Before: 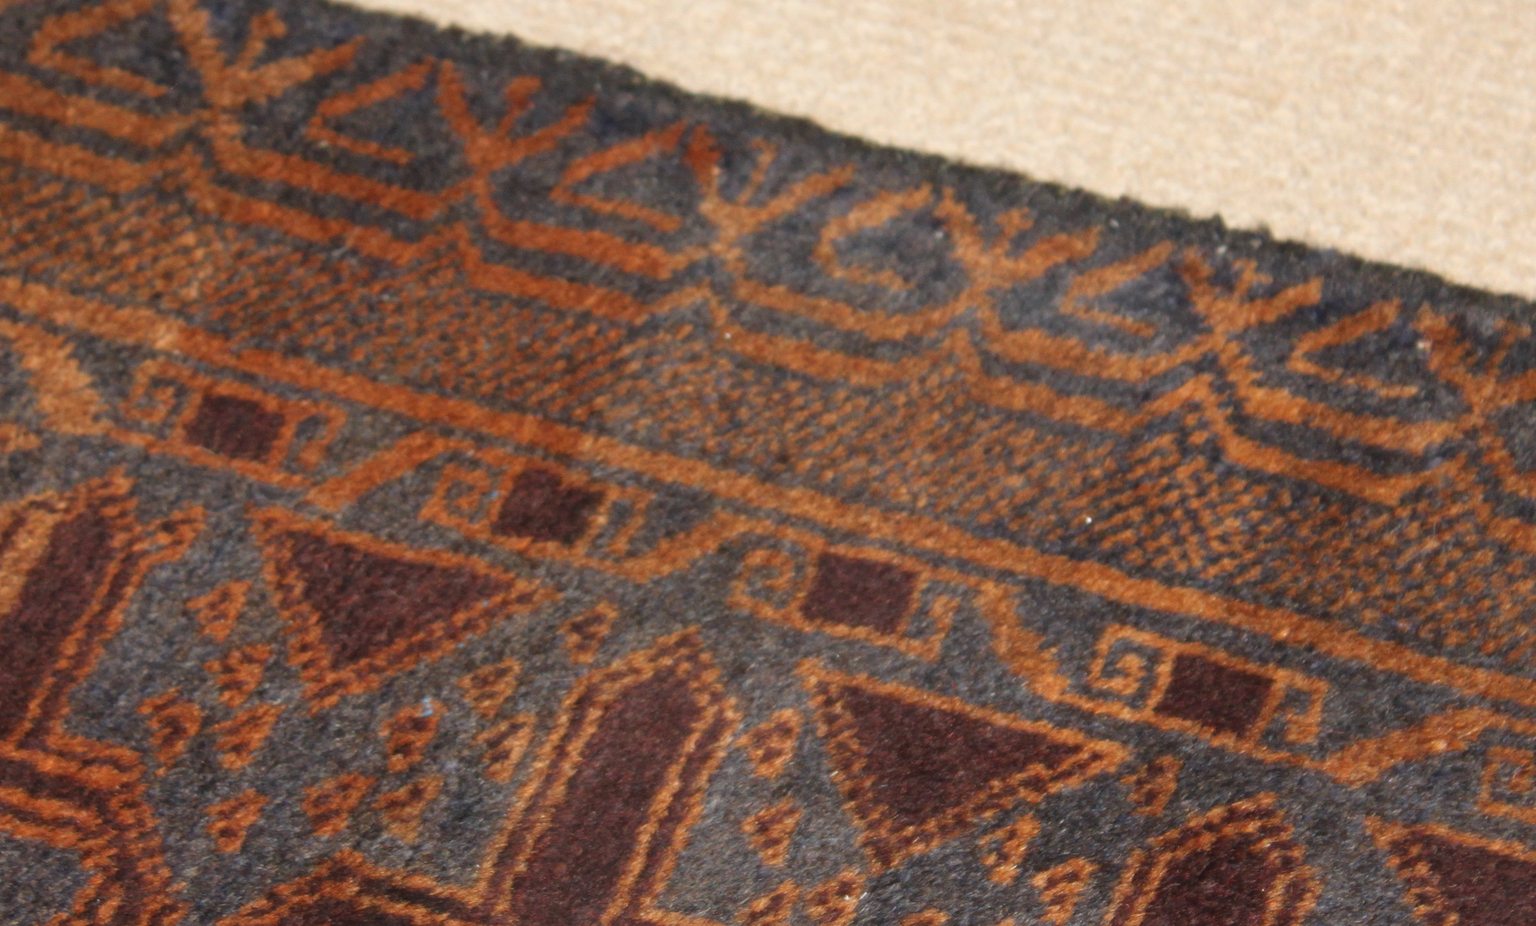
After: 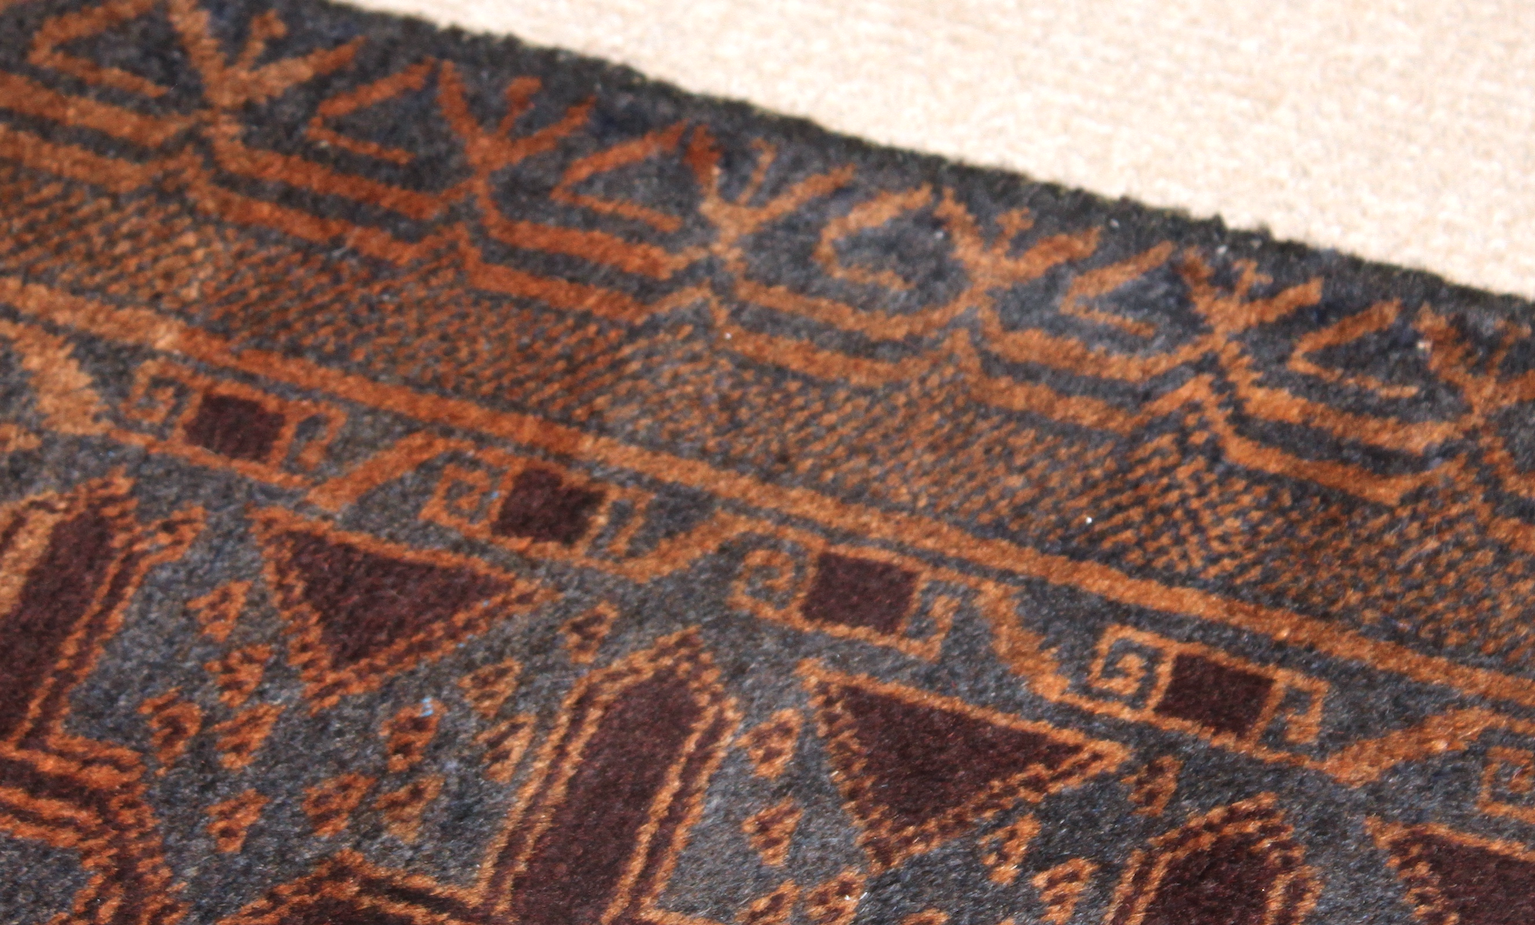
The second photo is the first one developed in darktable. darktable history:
tone equalizer: -8 EV -0.417 EV, -7 EV -0.389 EV, -6 EV -0.333 EV, -5 EV -0.222 EV, -3 EV 0.222 EV, -2 EV 0.333 EV, -1 EV 0.389 EV, +0 EV 0.417 EV, edges refinement/feathering 500, mask exposure compensation -1.57 EV, preserve details no
color correction: highlights a* -0.772, highlights b* -8.92
